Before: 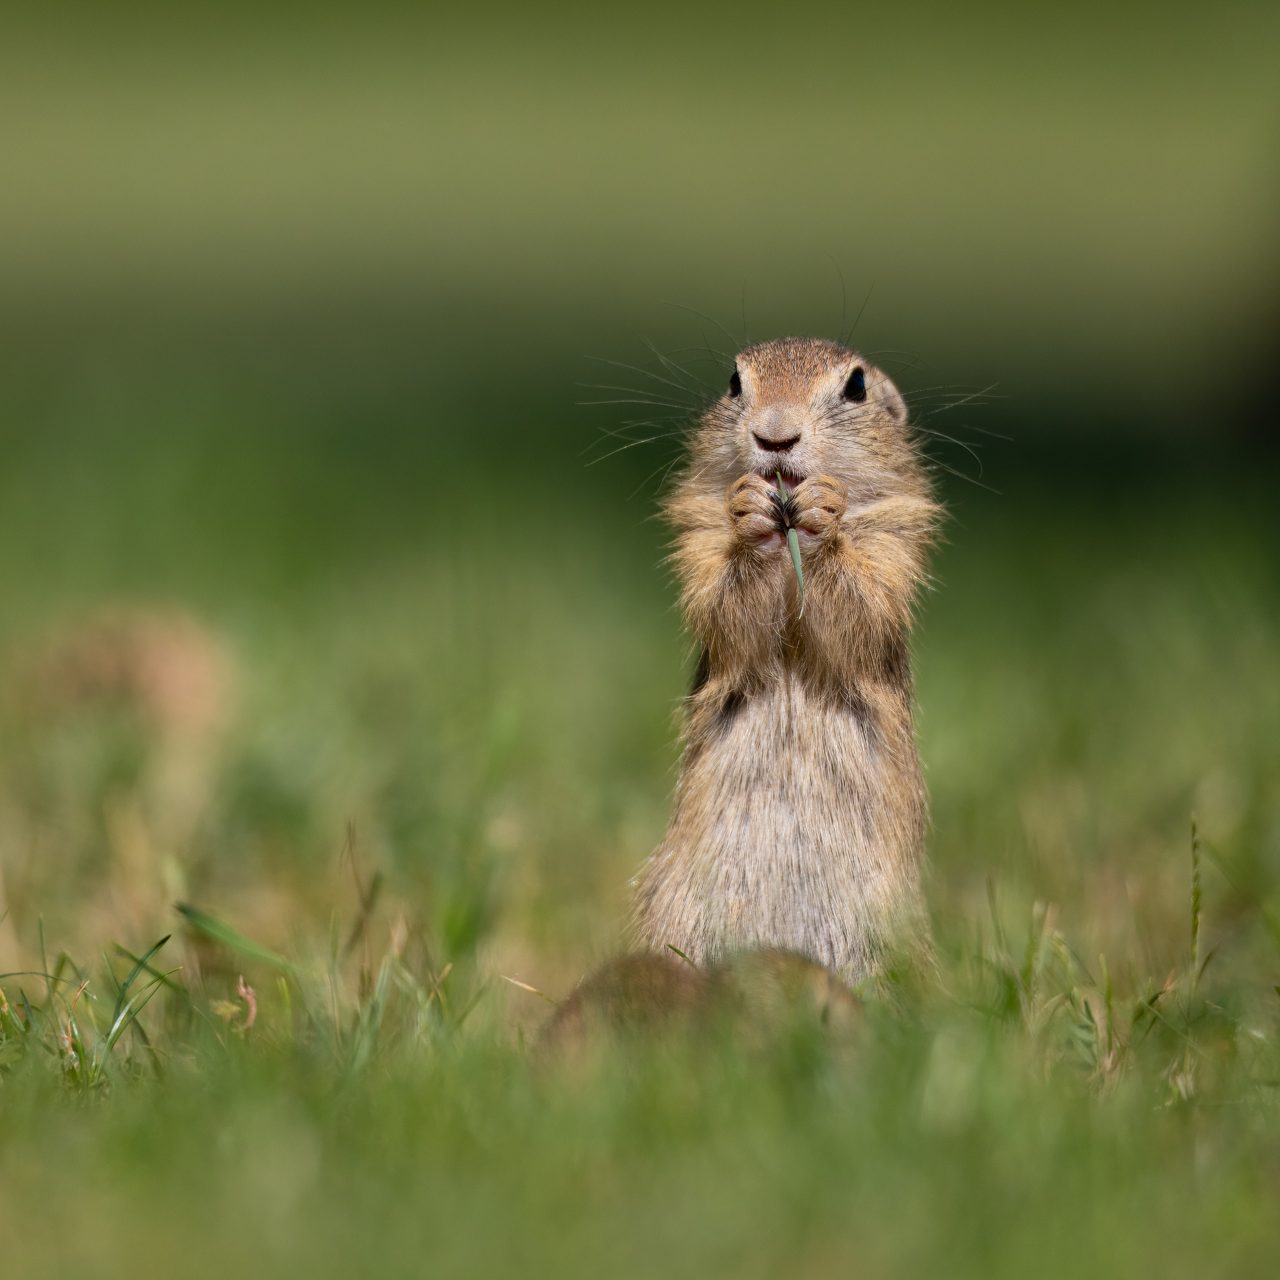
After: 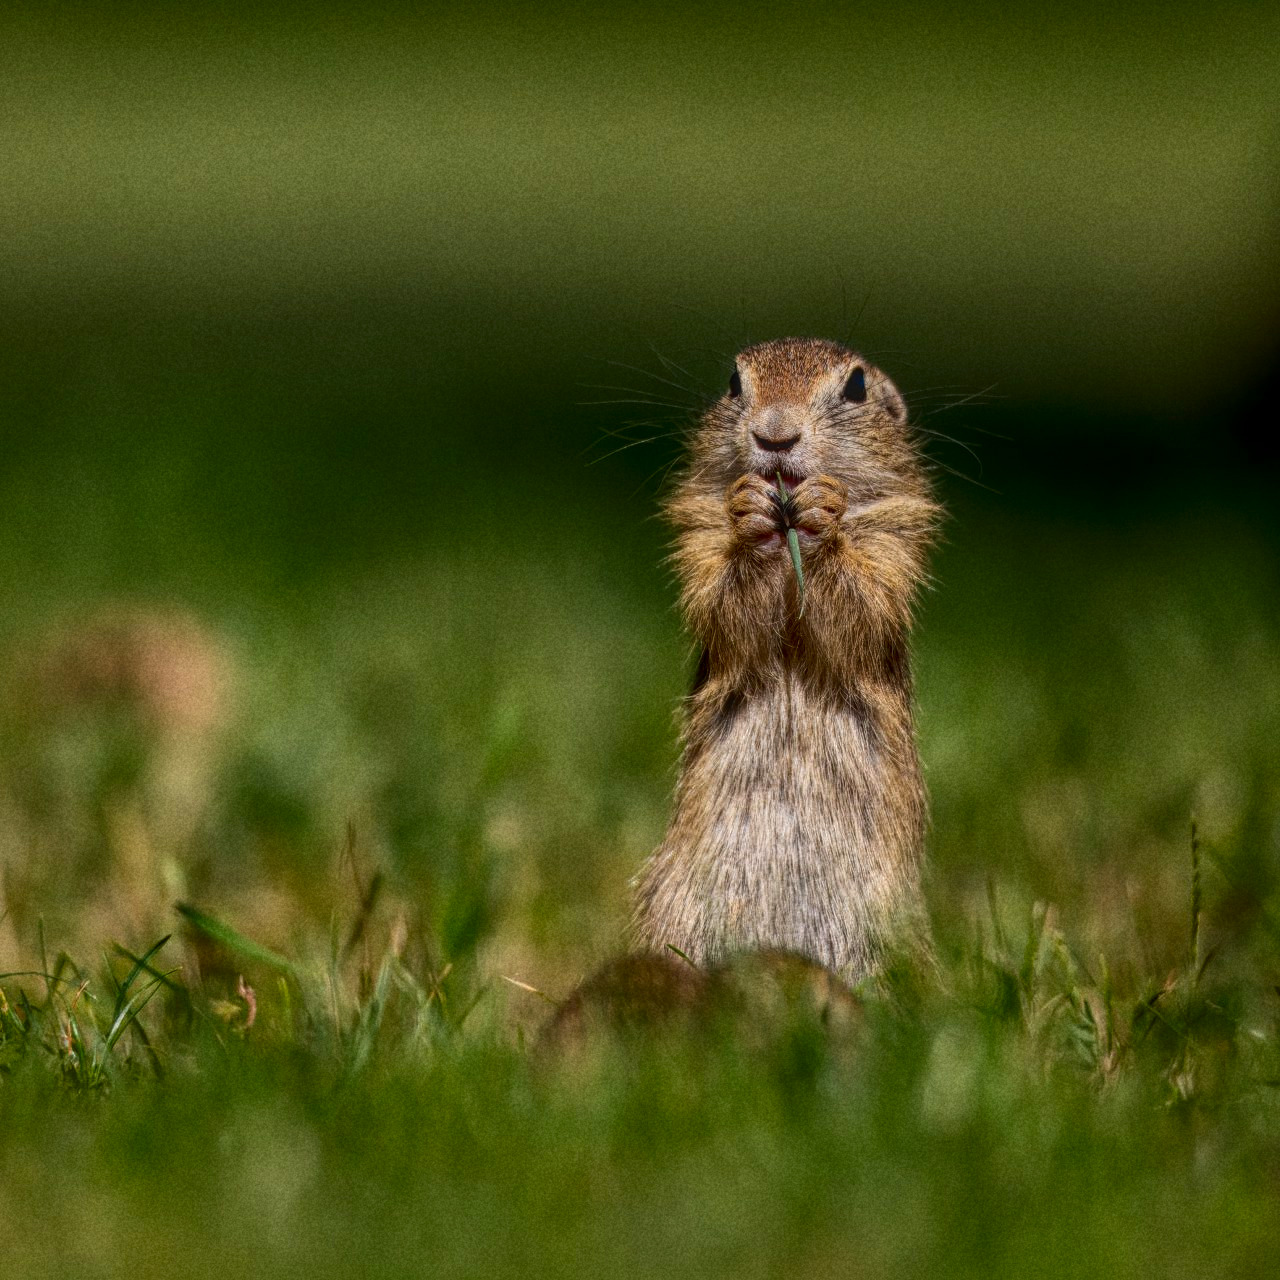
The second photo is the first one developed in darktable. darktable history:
local contrast: highlights 66%, shadows 33%, detail 166%, midtone range 0.2
contrast brightness saturation: contrast 0.13, brightness -0.24, saturation 0.14
grain: coarseness 22.88 ISO
color balance rgb: perceptual saturation grading › global saturation 3.7%, global vibrance 5.56%, contrast 3.24%
